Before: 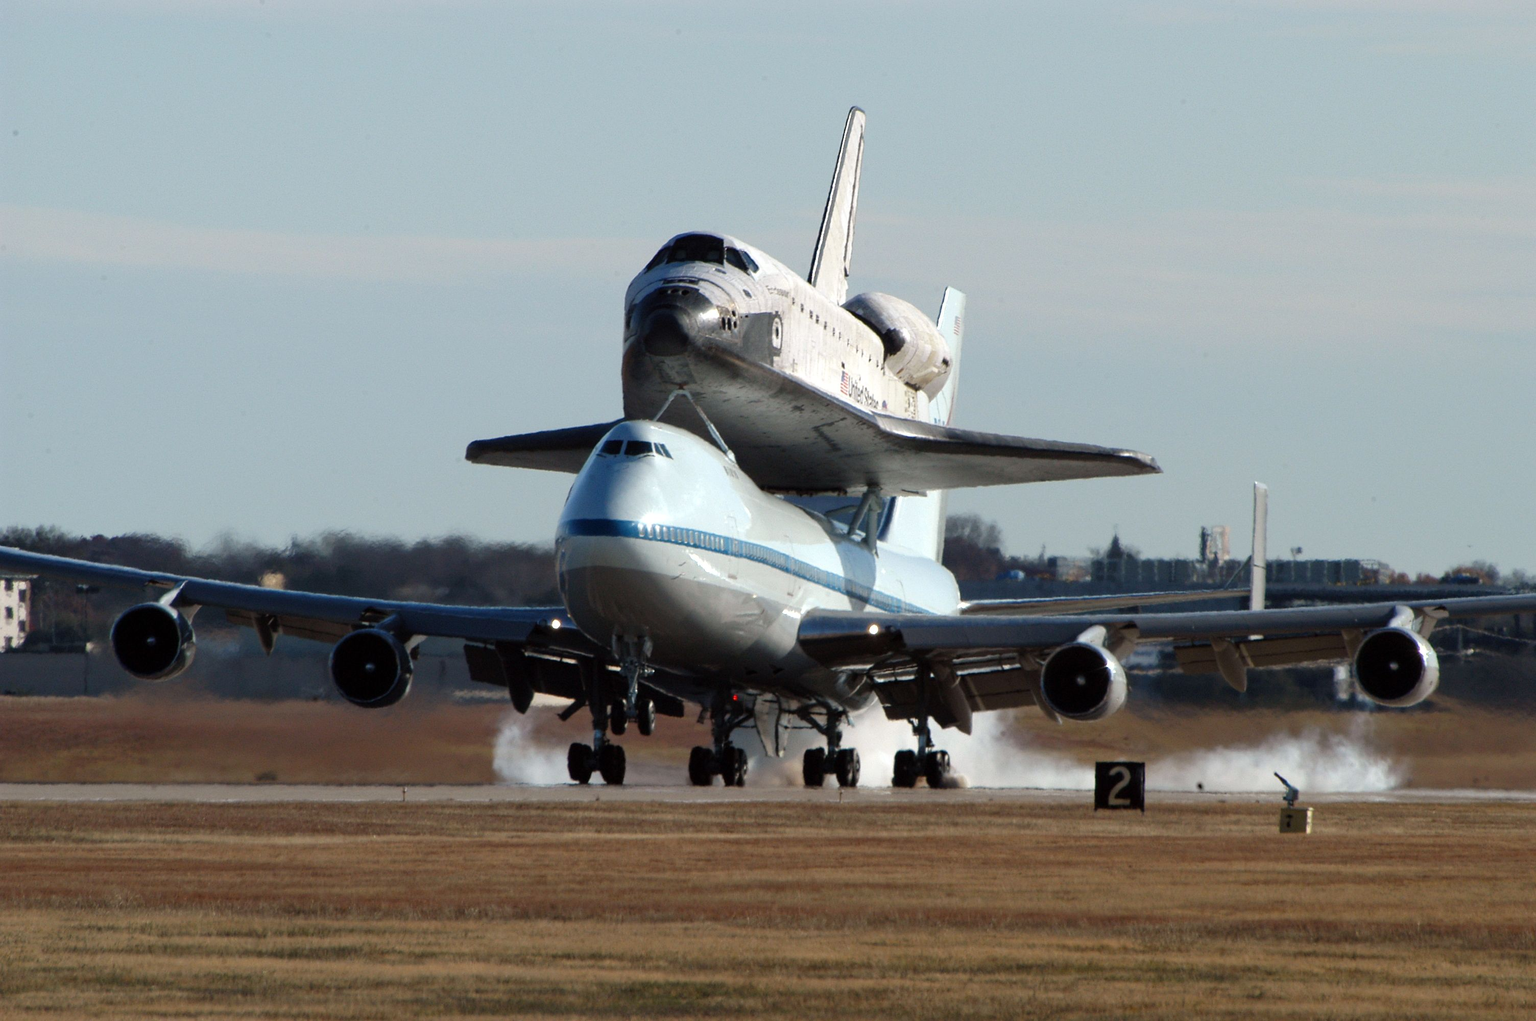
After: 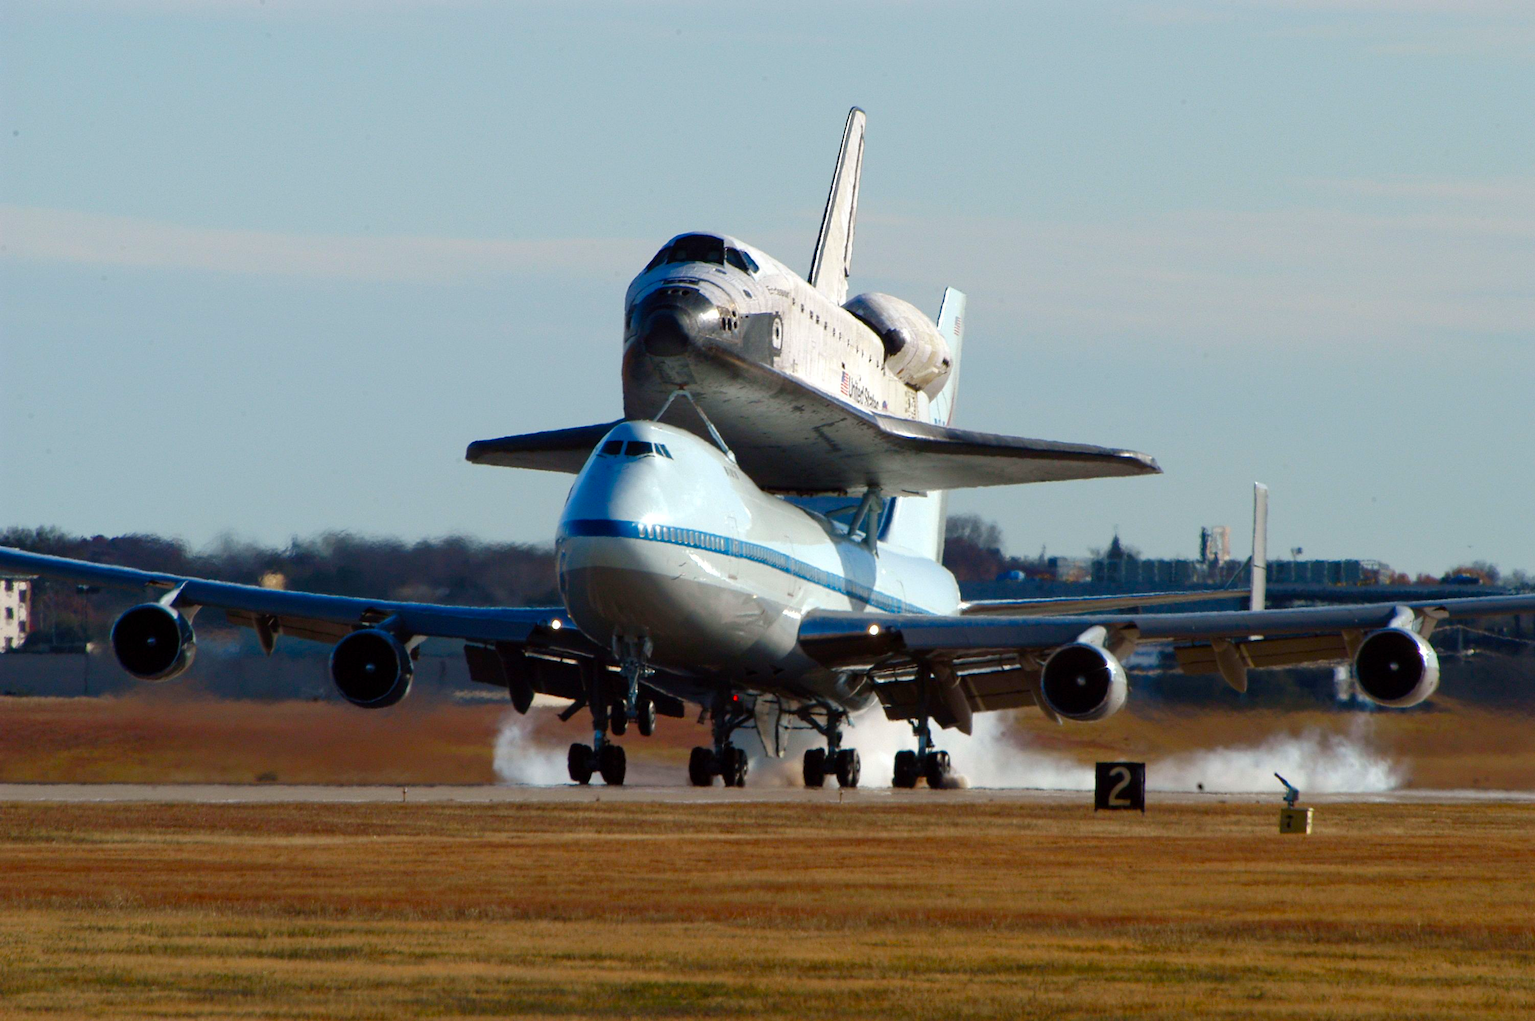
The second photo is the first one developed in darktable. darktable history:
color balance rgb: perceptual saturation grading › global saturation 20%, perceptual saturation grading › highlights -25%, perceptual saturation grading › shadows 25%
contrast brightness saturation: brightness -0.02, saturation 0.35
